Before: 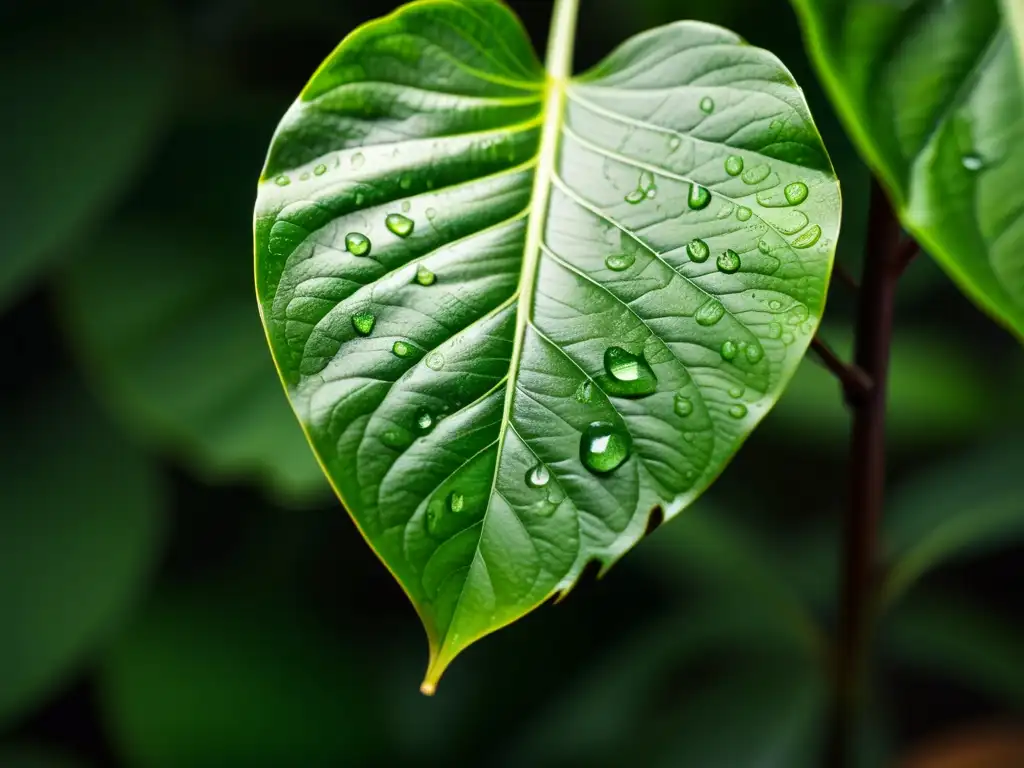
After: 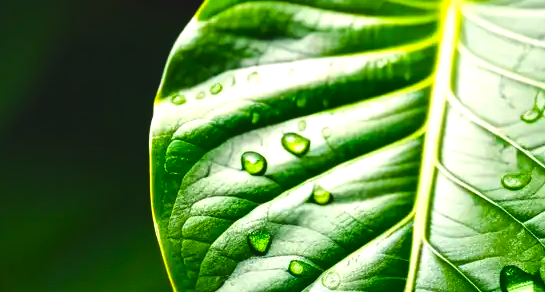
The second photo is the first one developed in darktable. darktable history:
exposure: black level correction -0.015, exposure -0.138 EV, compensate highlight preservation false
color balance rgb: highlights gain › chroma 1.1%, highlights gain › hue 70.12°, linear chroma grading › global chroma 8.94%, perceptual saturation grading › global saturation 40.866%, perceptual saturation grading › highlights -25.637%, perceptual saturation grading › mid-tones 35.548%, perceptual saturation grading › shadows 35.759%, perceptual brilliance grading › highlights 18.548%, perceptual brilliance grading › mid-tones 31.731%, perceptual brilliance grading › shadows -31.566%
crop: left 10.166%, top 10.563%, right 36.523%, bottom 51.358%
